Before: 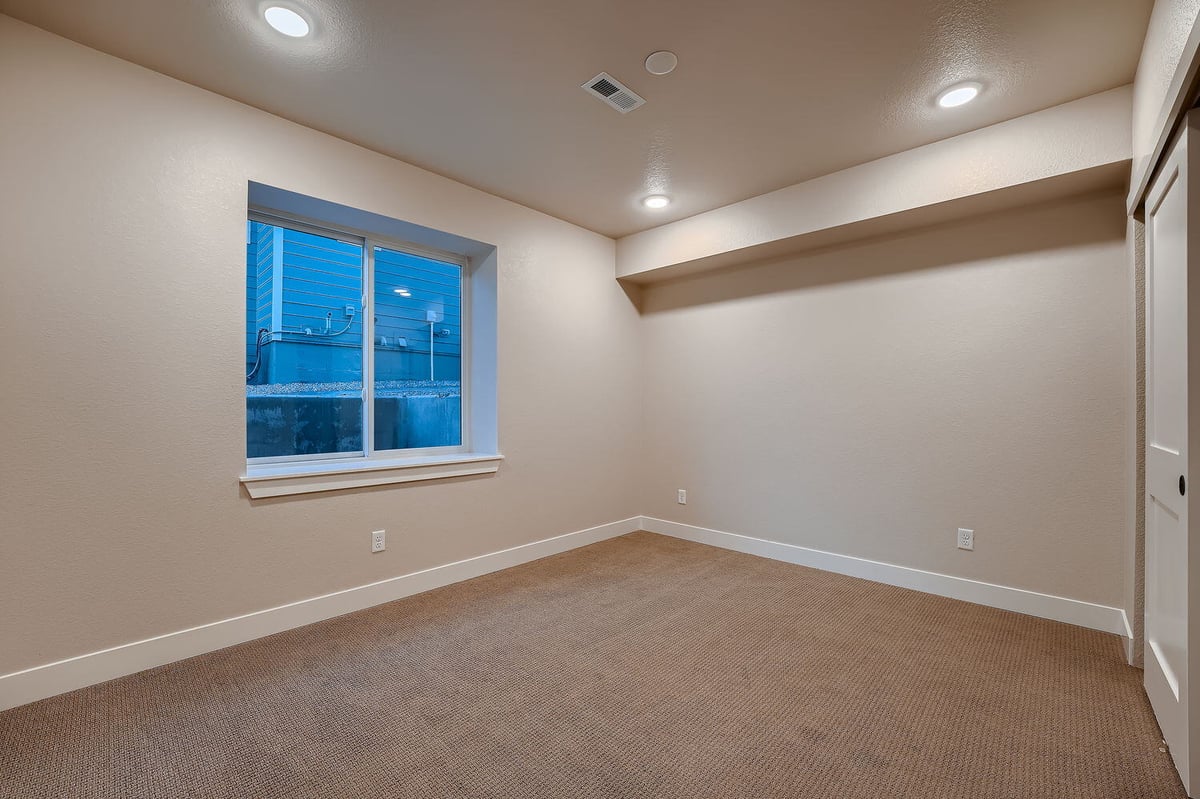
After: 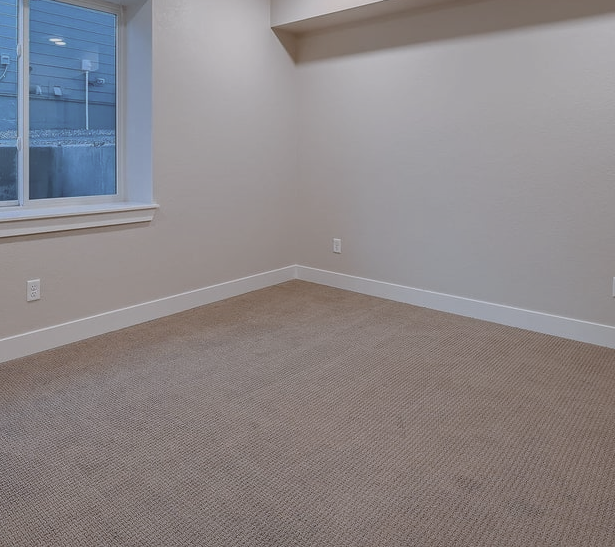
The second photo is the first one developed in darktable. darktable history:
color calibration: illuminant as shot in camera, x 0.358, y 0.373, temperature 4628.91 K, gamut compression 0.981
crop and rotate: left 28.829%, top 31.474%, right 19.852%
contrast brightness saturation: contrast -0.268, saturation -0.435
